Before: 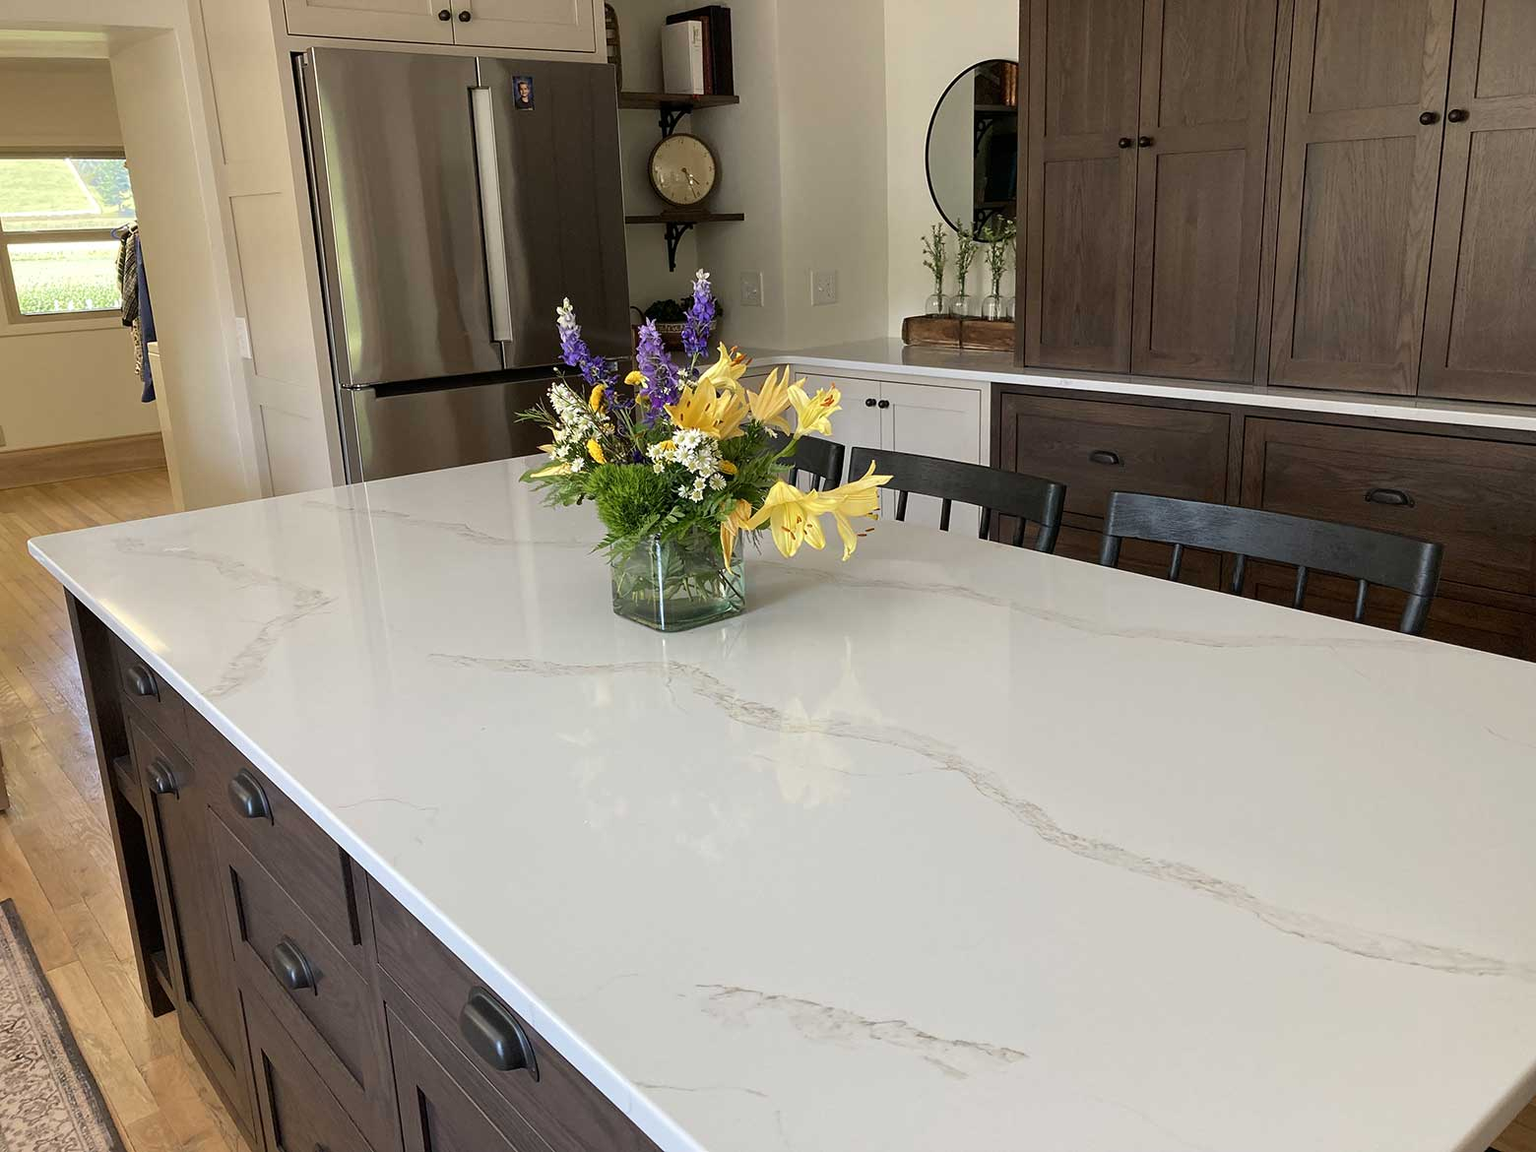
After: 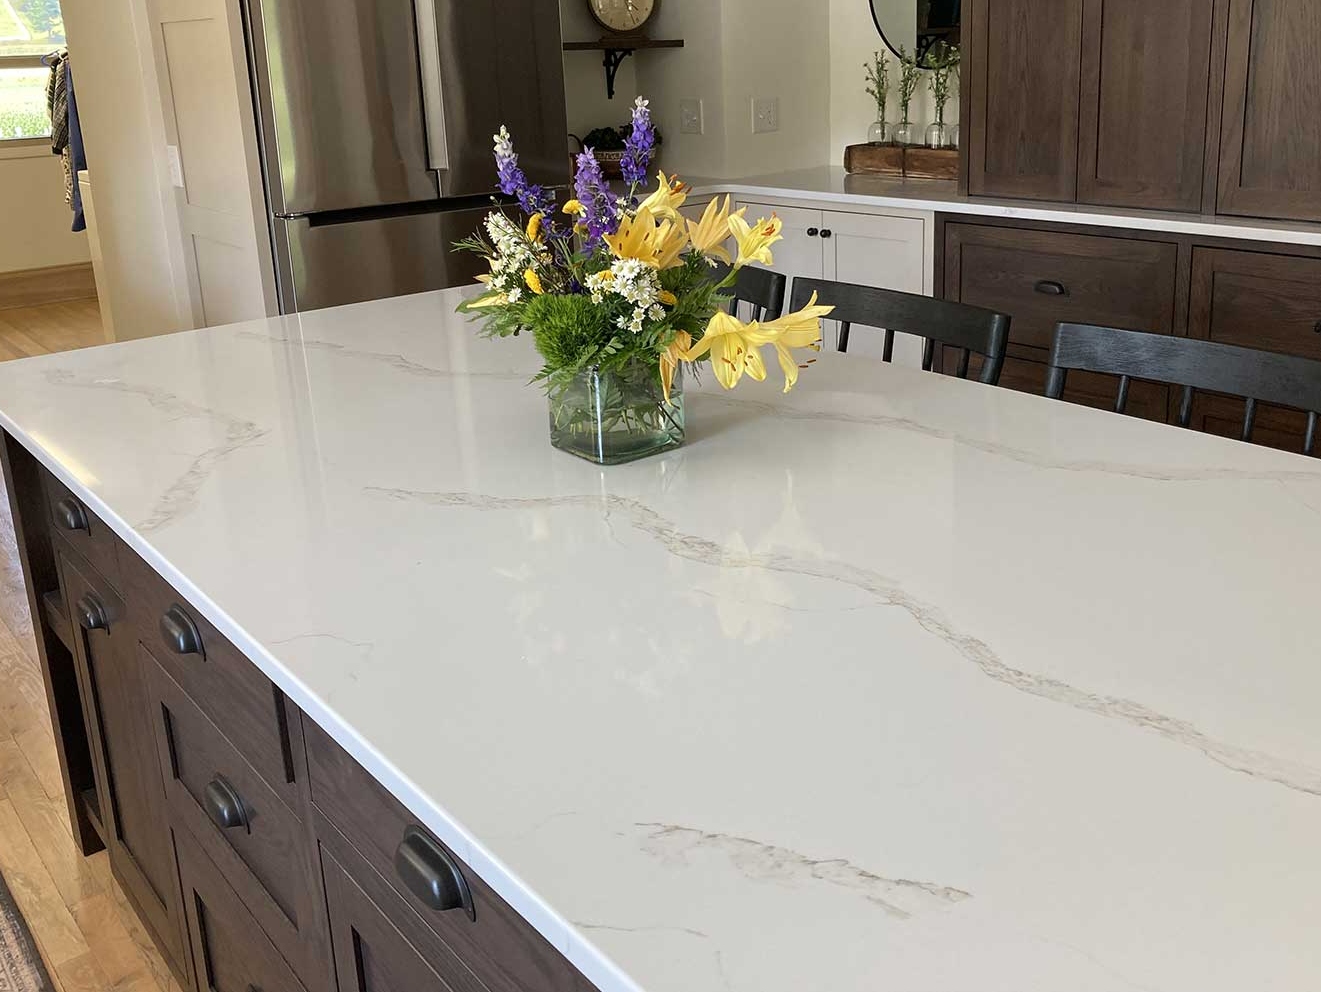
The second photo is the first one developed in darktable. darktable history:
crop and rotate: left 4.652%, top 15.154%, right 10.66%
